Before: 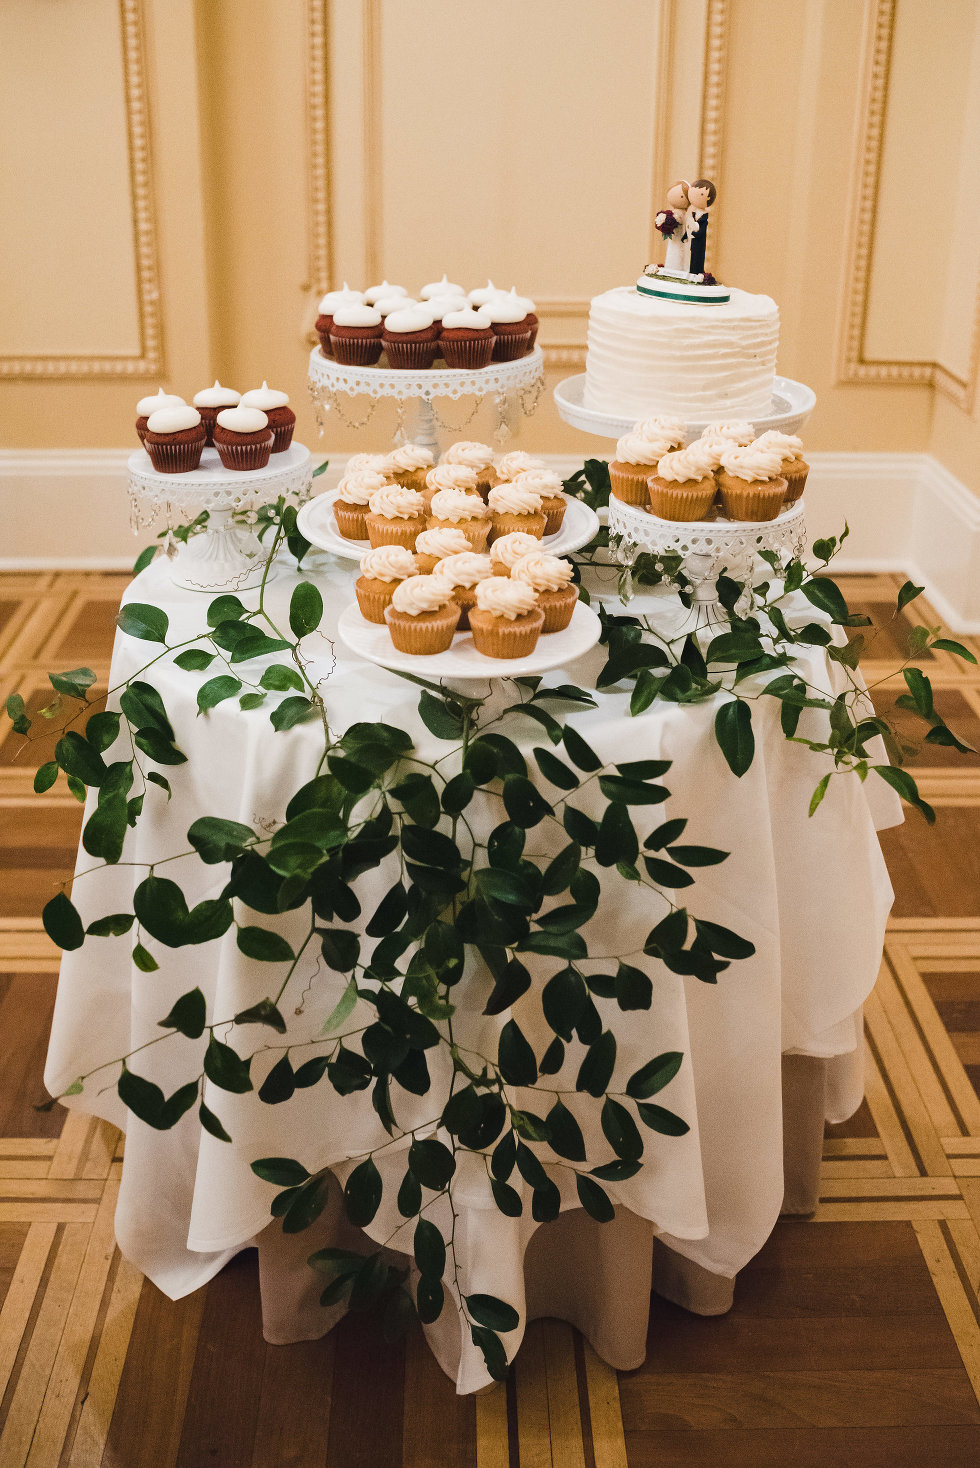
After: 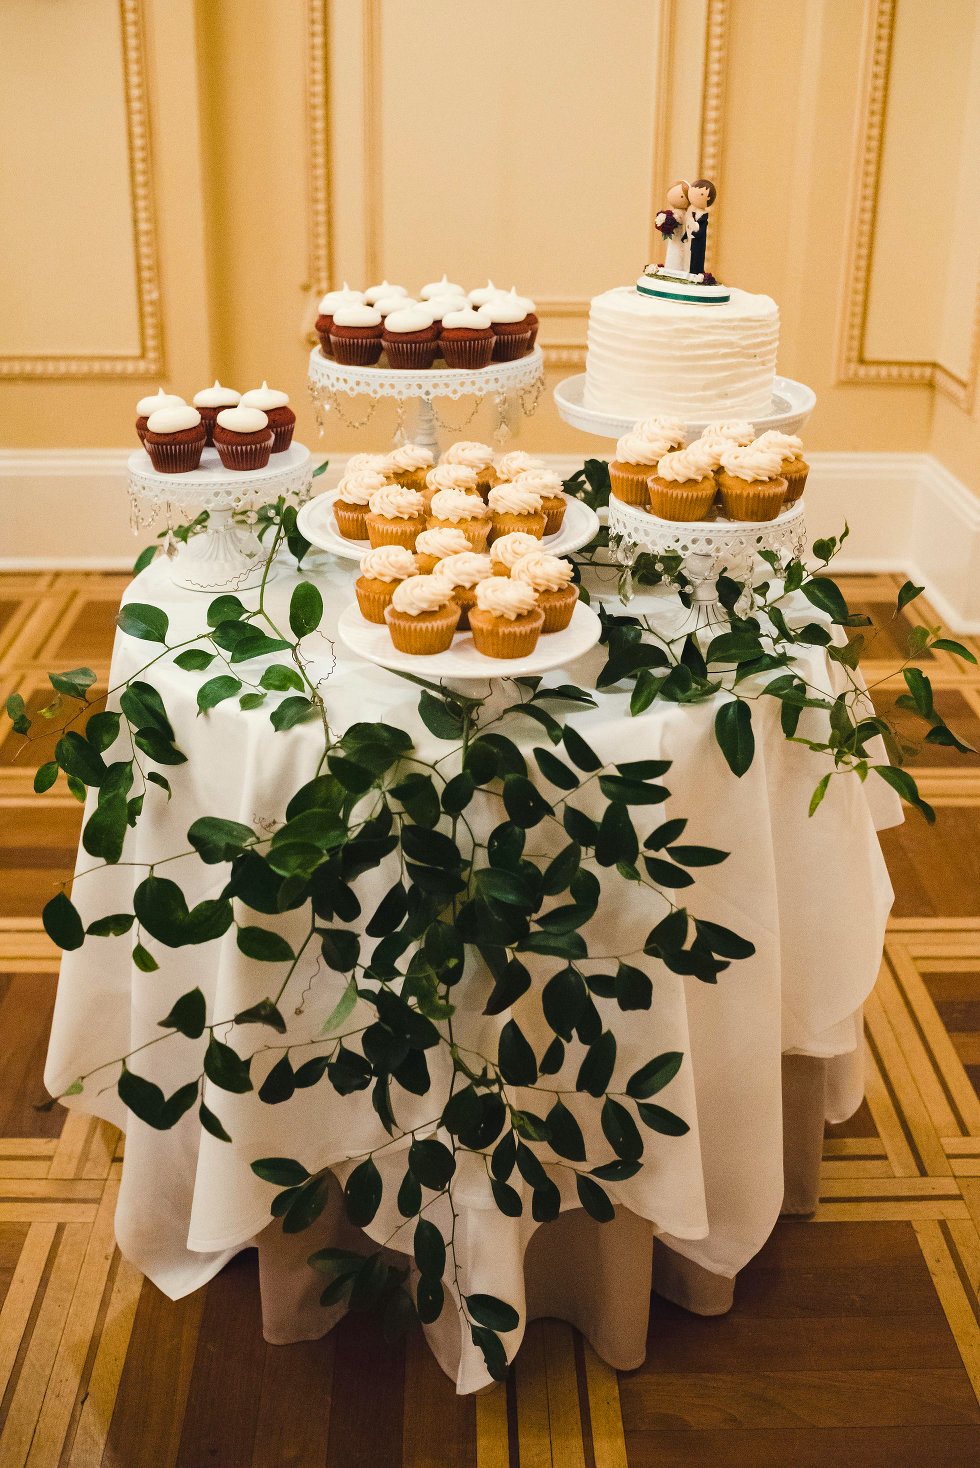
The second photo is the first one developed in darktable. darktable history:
color balance rgb: highlights gain › luminance 6.733%, highlights gain › chroma 1.885%, highlights gain › hue 90.26°, perceptual saturation grading › global saturation 15.144%
